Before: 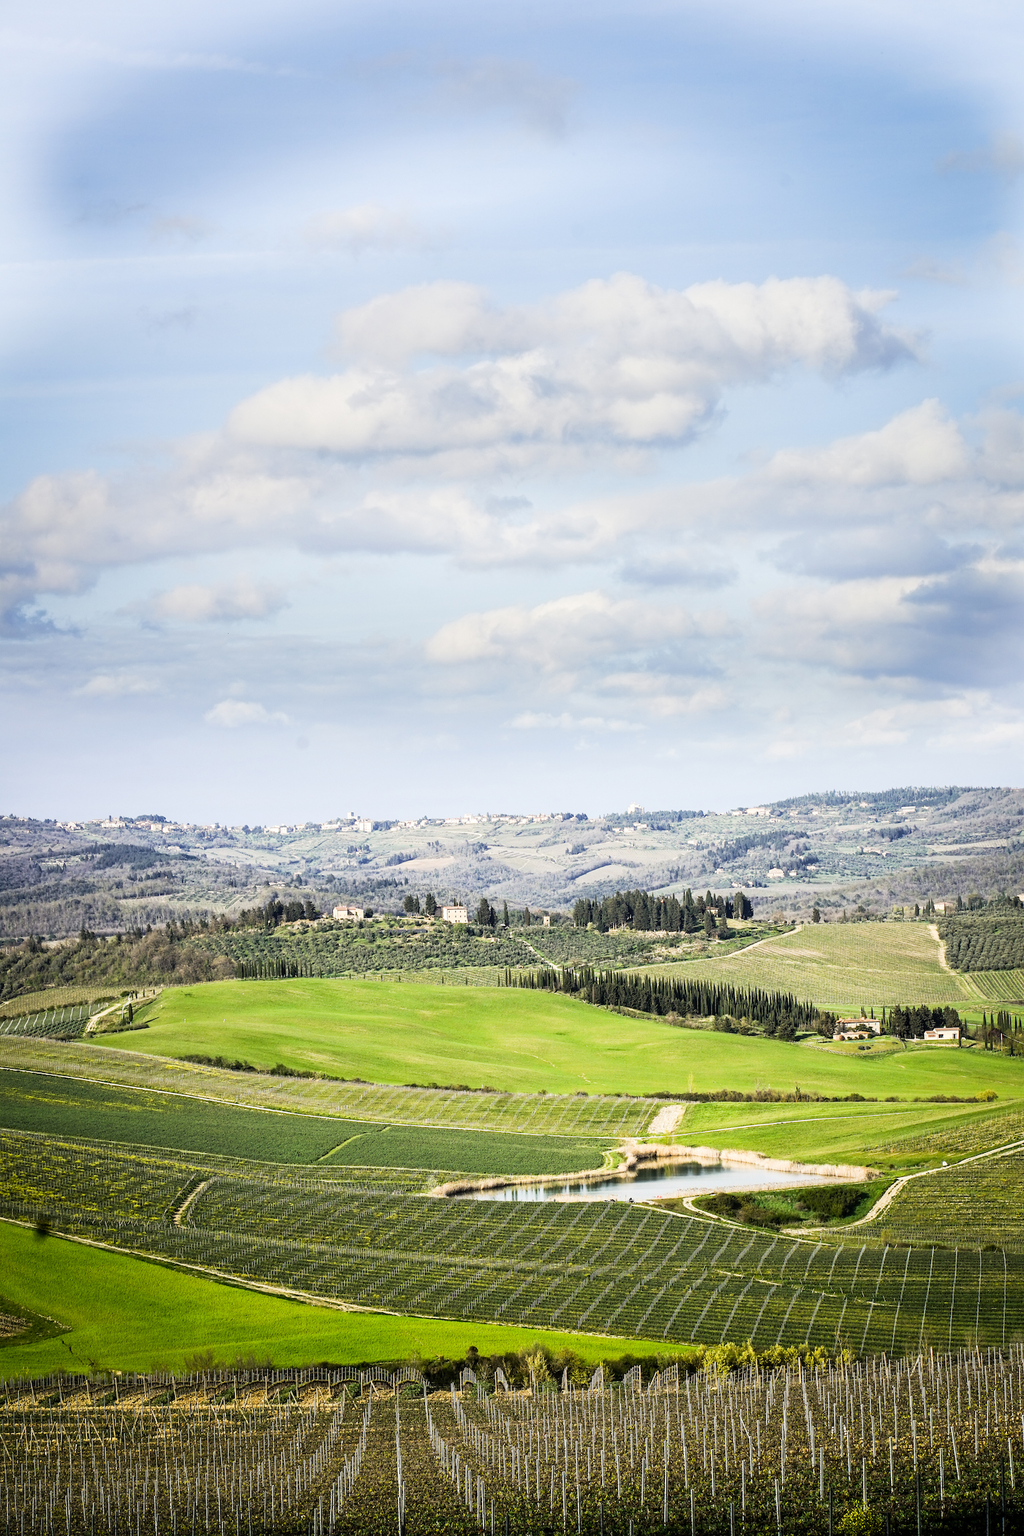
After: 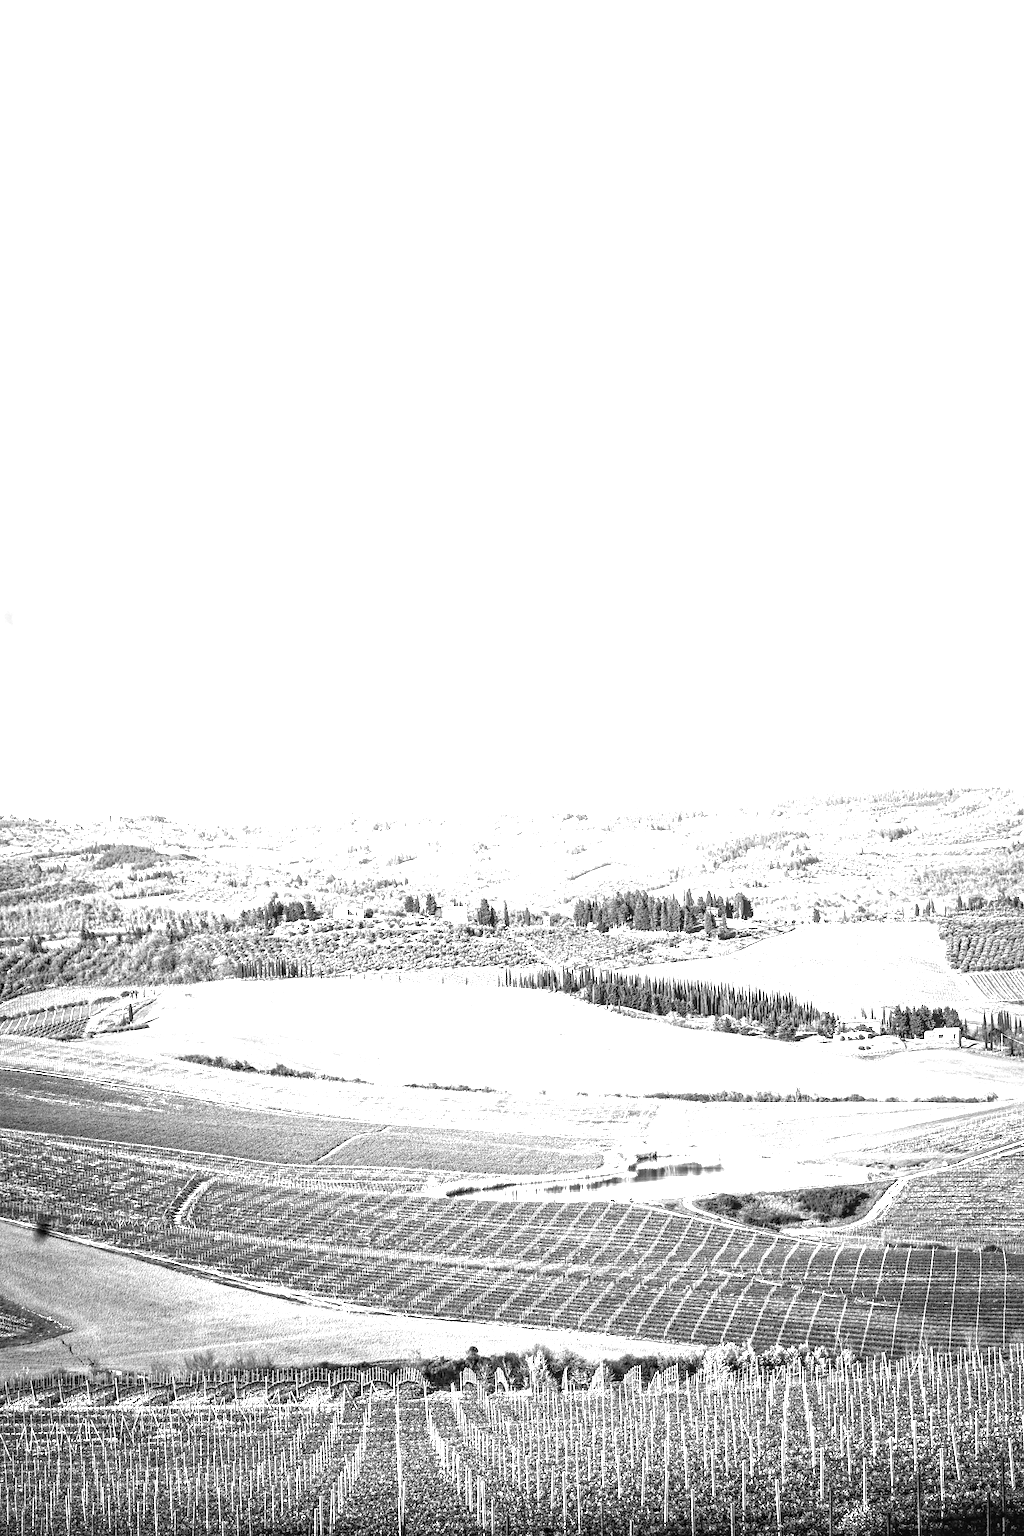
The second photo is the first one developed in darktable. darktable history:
local contrast: detail 130%
exposure: black level correction 0, exposure 1.6 EV, compensate exposure bias true, compensate highlight preservation false
color zones: curves: ch1 [(0, -0.014) (0.143, -0.013) (0.286, -0.013) (0.429, -0.016) (0.571, -0.019) (0.714, -0.015) (0.857, 0.002) (1, -0.014)]
